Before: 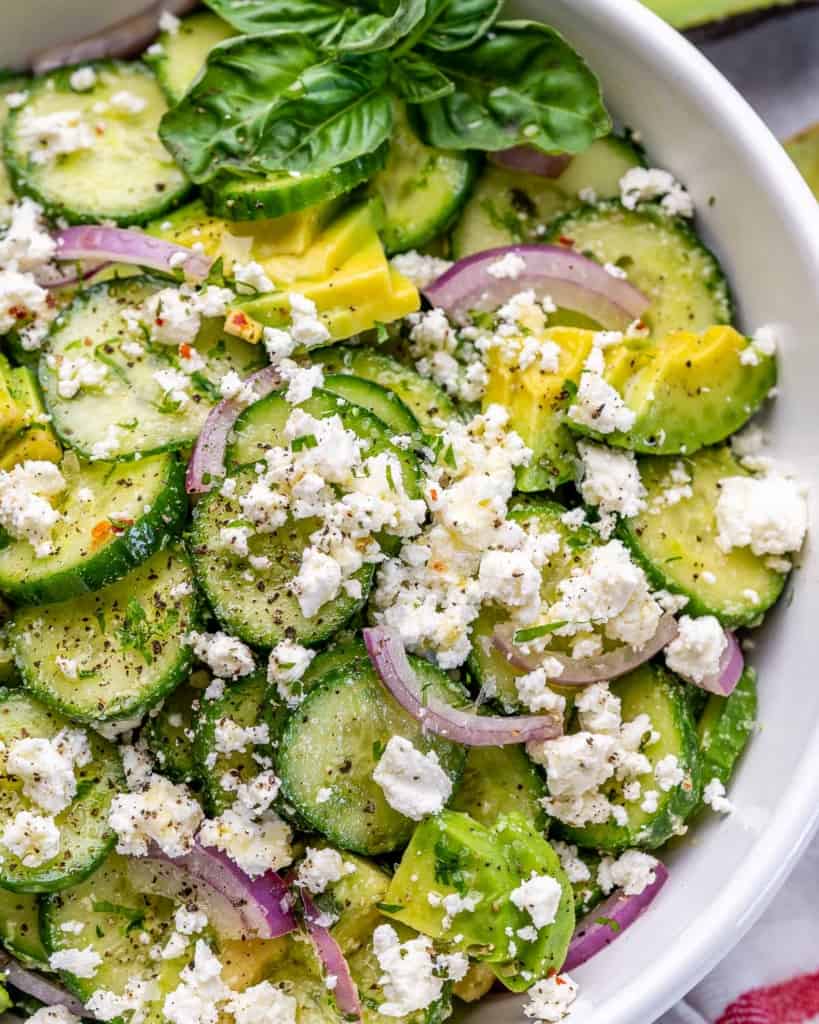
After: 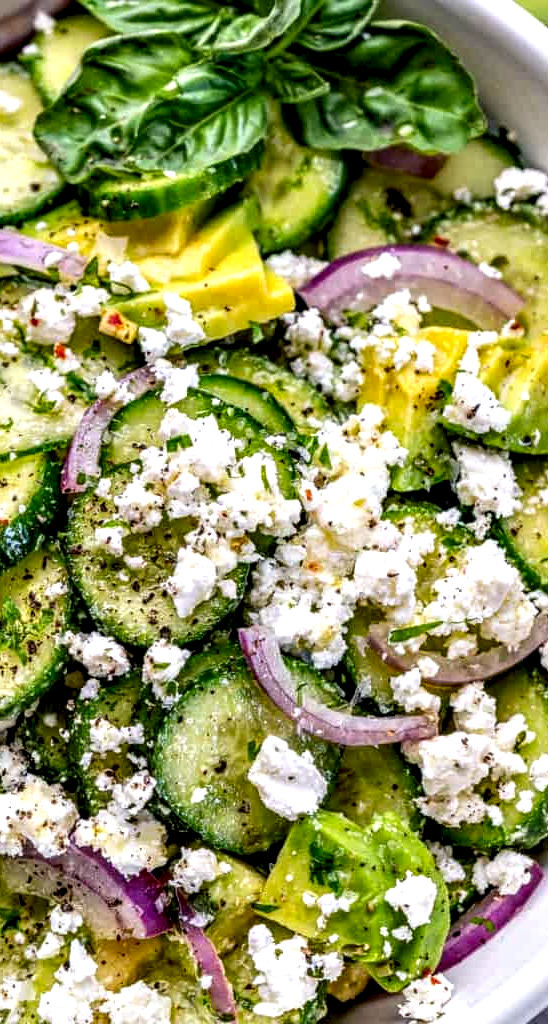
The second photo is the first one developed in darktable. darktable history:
crop and rotate: left 15.266%, right 17.821%
exposure: exposure -0.016 EV, compensate exposure bias true, compensate highlight preservation false
local contrast: on, module defaults
contrast equalizer: y [[0.6 ×6], [0.55 ×6], [0 ×6], [0 ×6], [0 ×6]]
